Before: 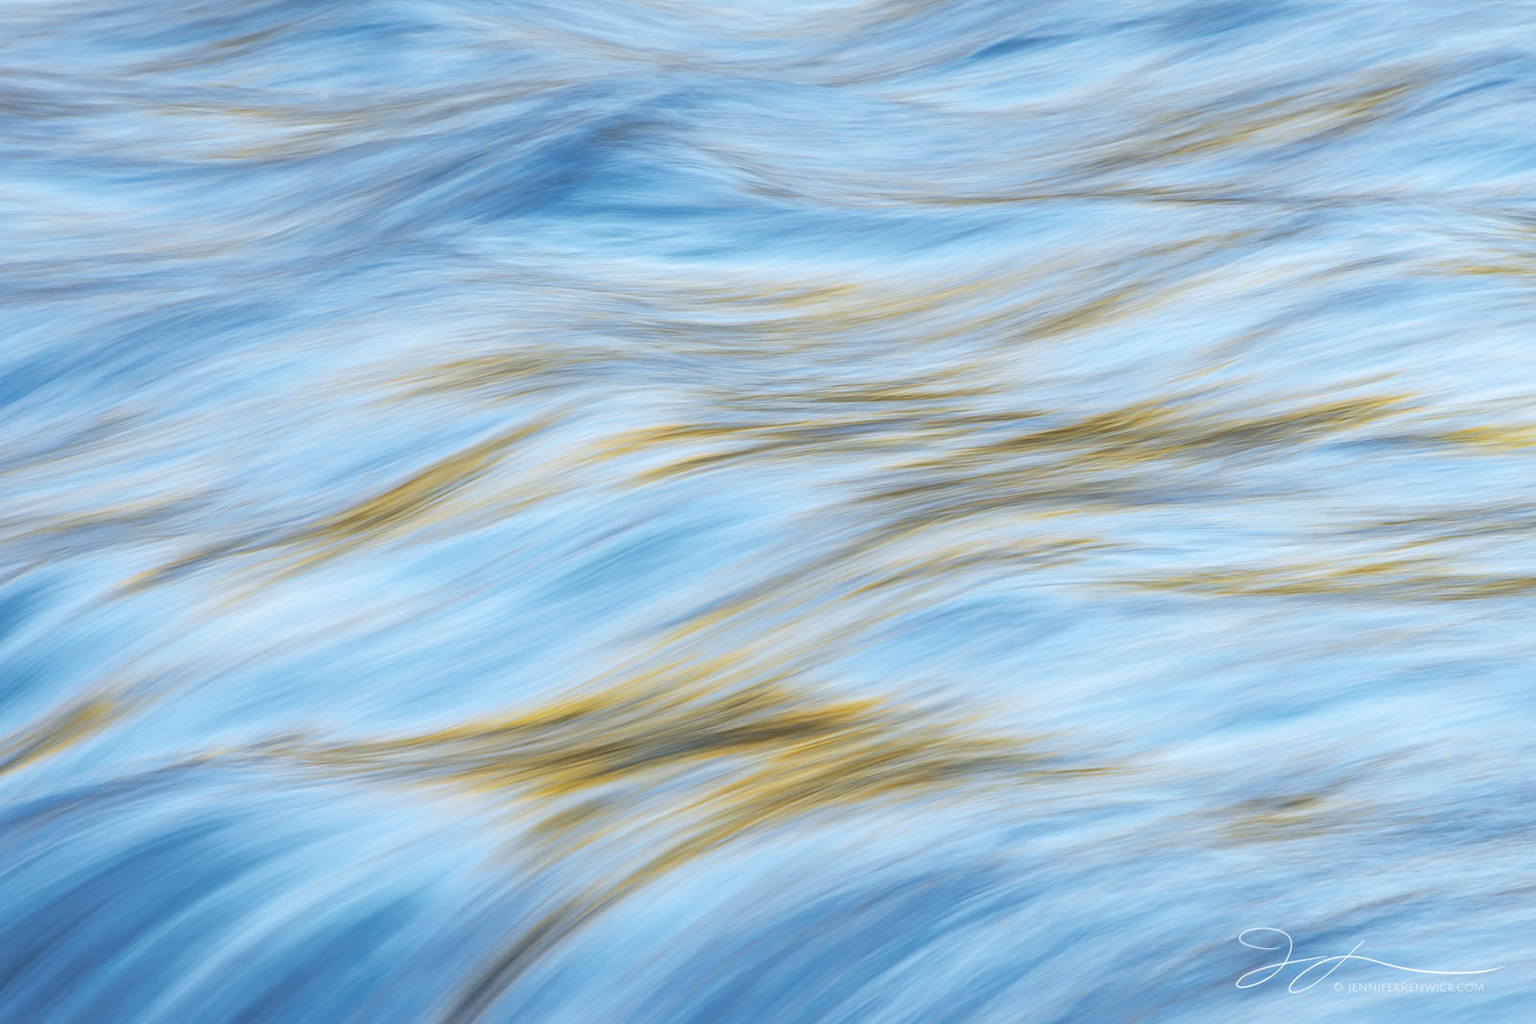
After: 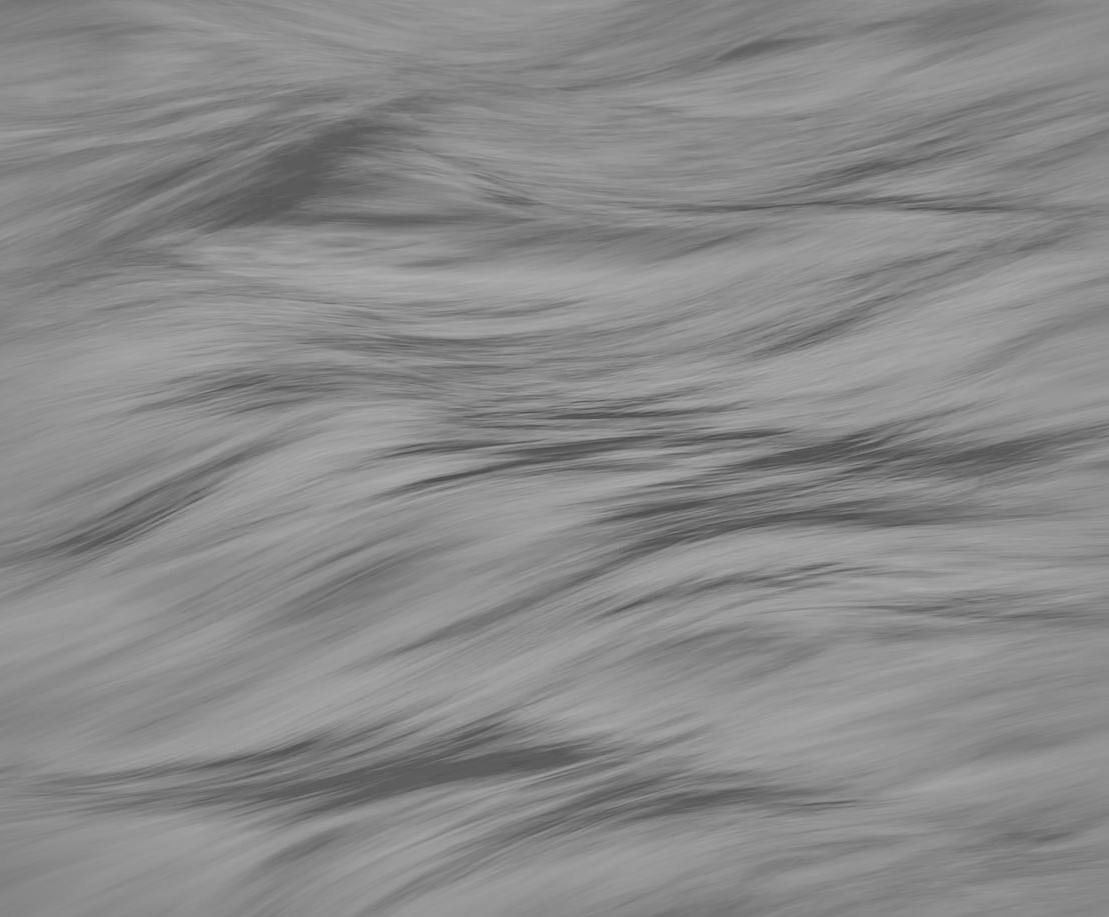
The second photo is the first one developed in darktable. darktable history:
shadows and highlights: shadows 38.43, highlights -74.54
crop: left 18.479%, right 12.2%, bottom 13.971%
filmic rgb: hardness 4.17
monochrome: a -6.99, b 35.61, size 1.4
